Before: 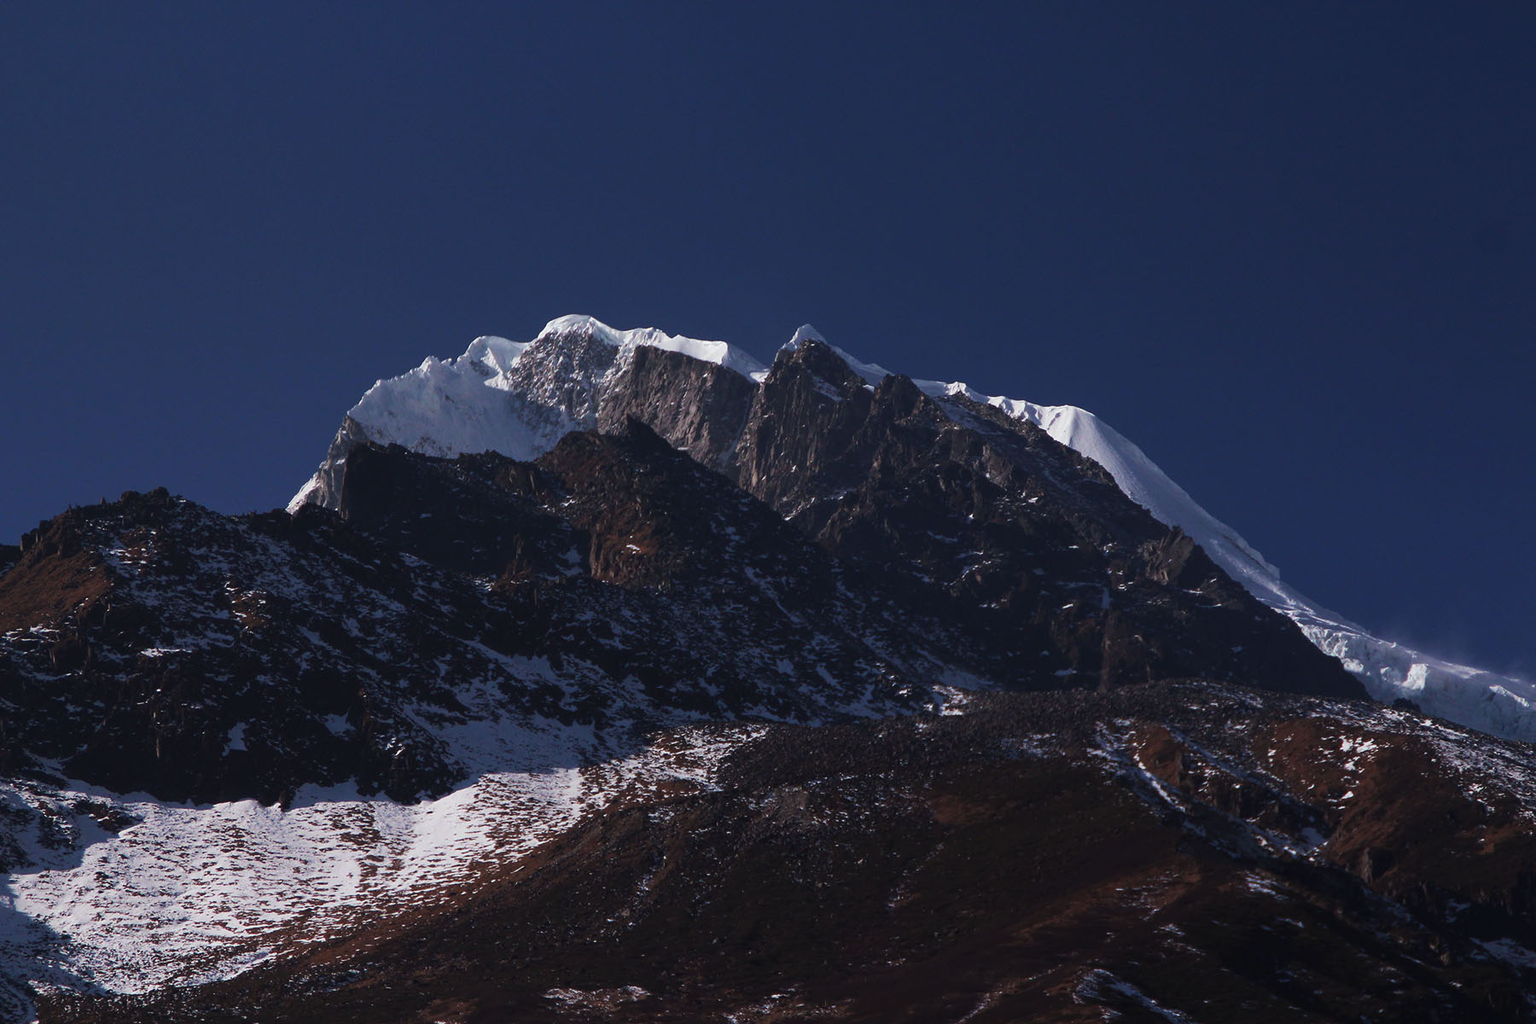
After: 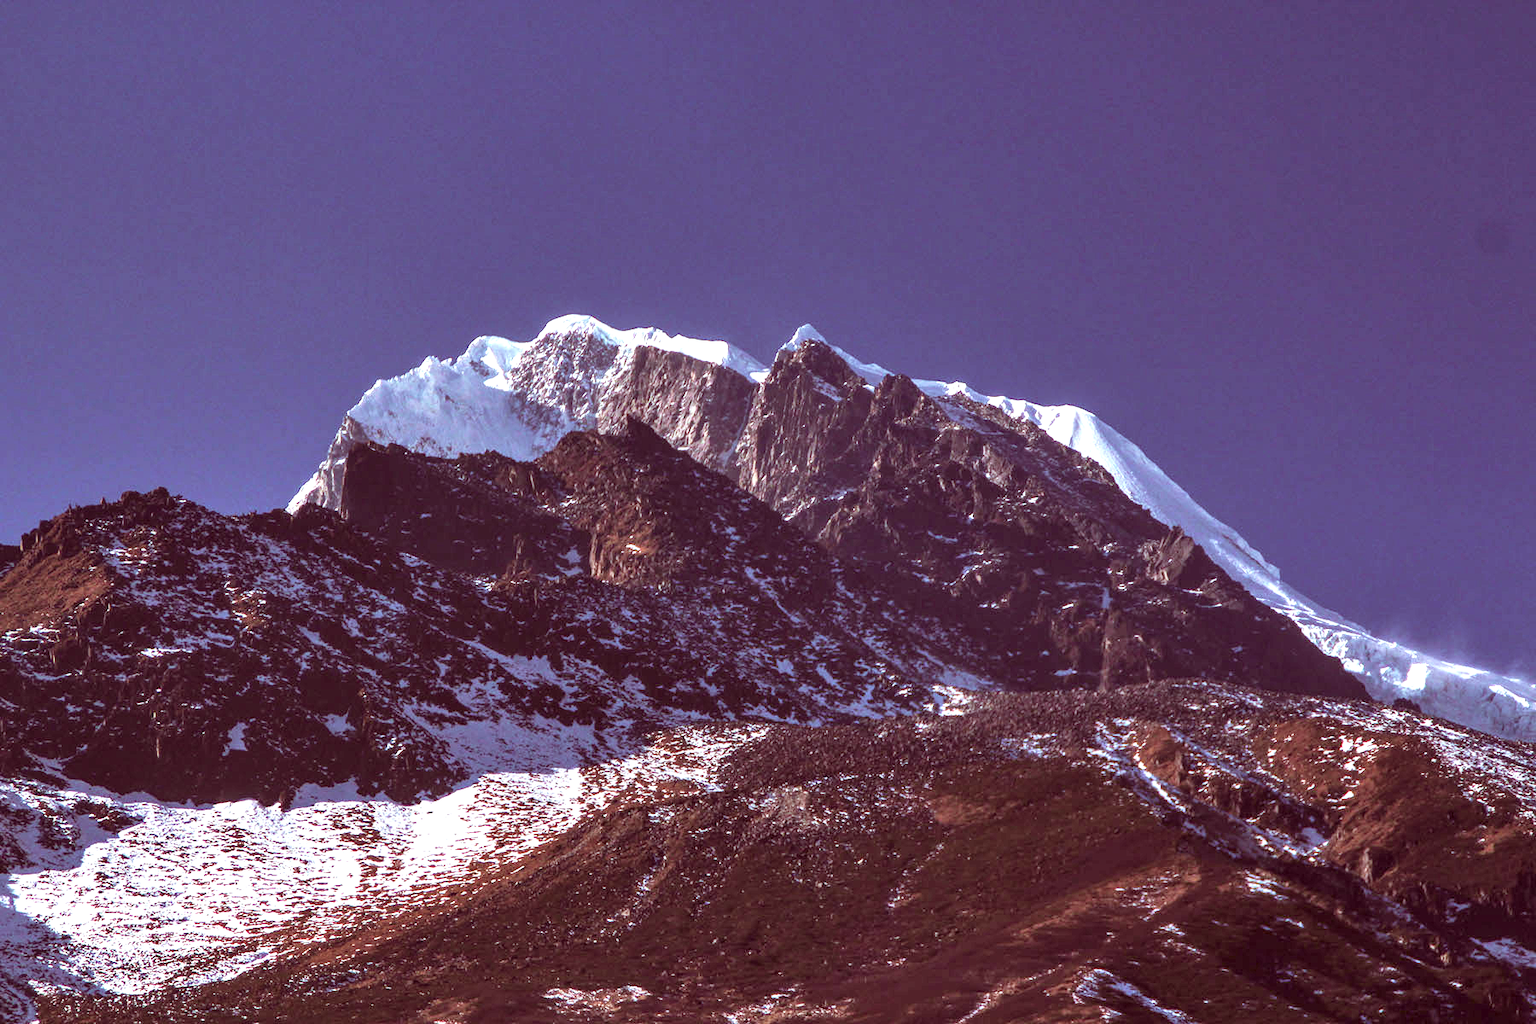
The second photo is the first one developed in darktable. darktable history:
color correction: highlights a* -7.13, highlights b* -0.172, shadows a* 20.83, shadows b* 11.22
shadows and highlights: shadows 47.73, highlights -42.99, soften with gaussian
local contrast: detail 160%
velvia: on, module defaults
exposure: black level correction 0, exposure 1.446 EV, compensate highlight preservation false
